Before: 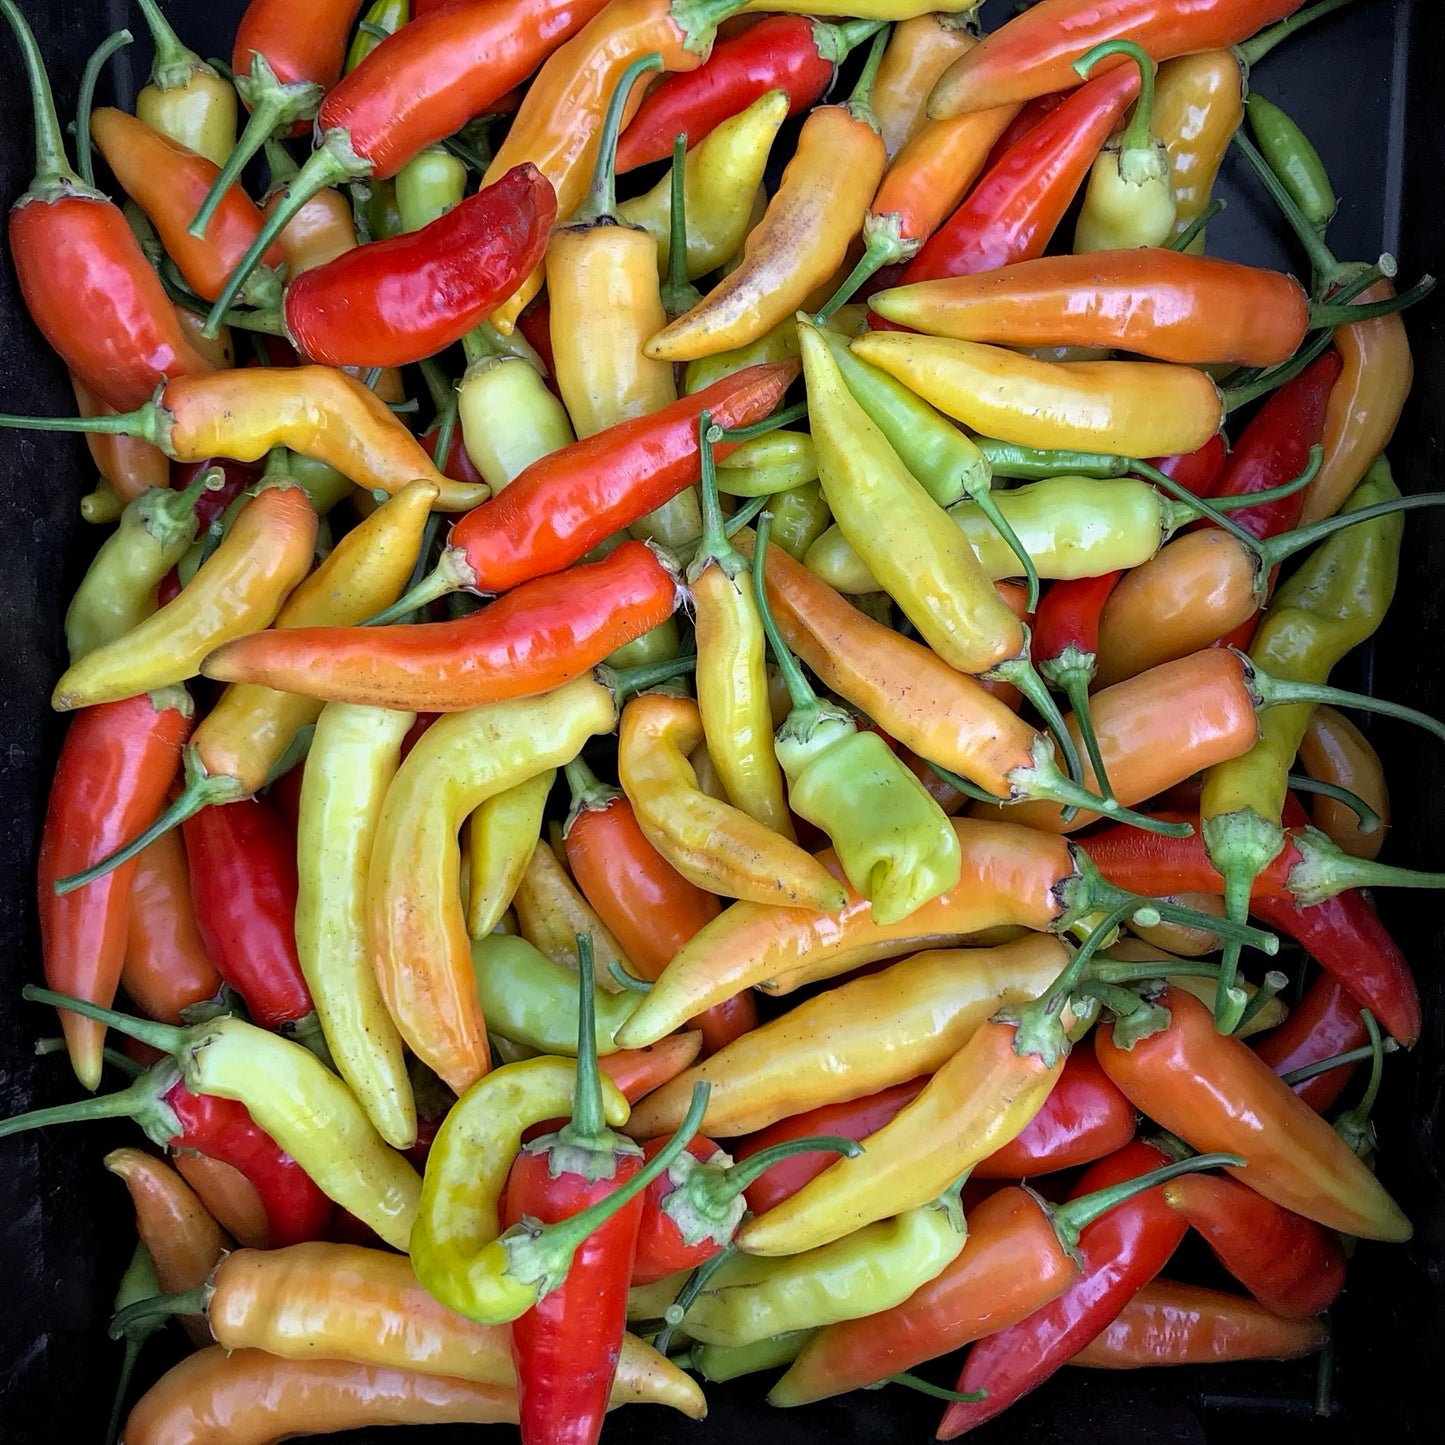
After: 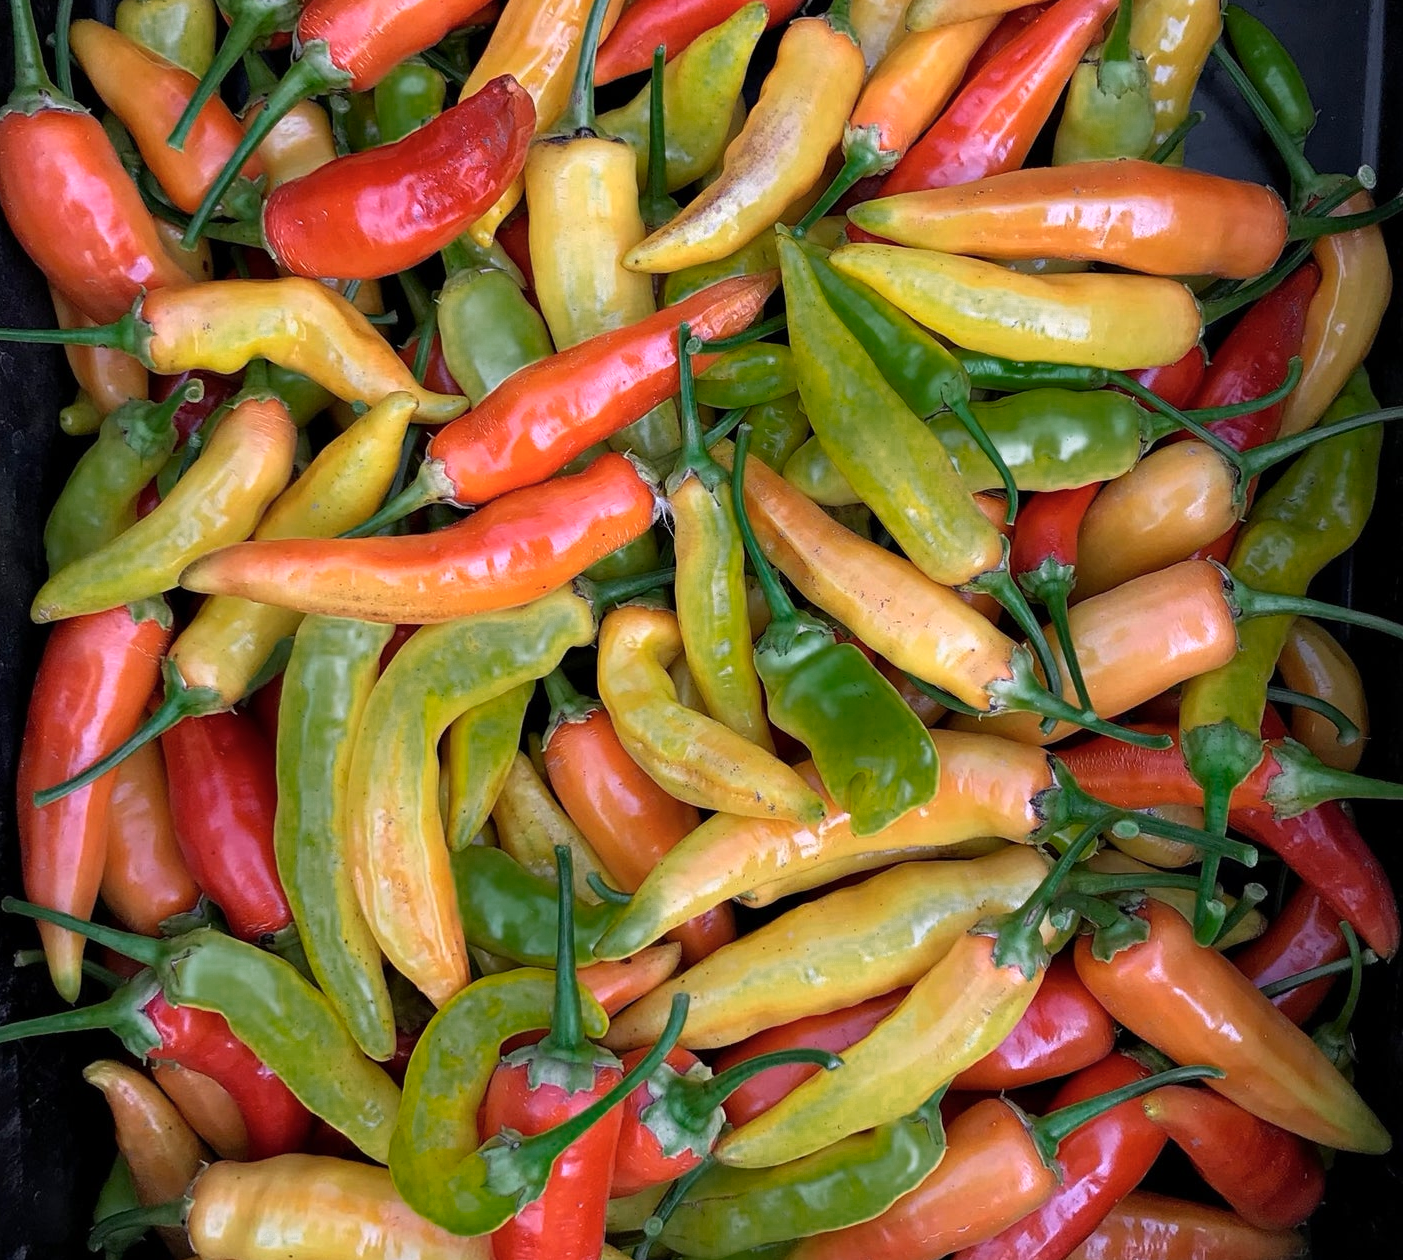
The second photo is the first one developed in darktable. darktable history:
color zones: curves: ch0 [(0.25, 0.5) (0.347, 0.092) (0.75, 0.5)]; ch1 [(0.25, 0.5) (0.33, 0.51) (0.75, 0.5)]
crop: left 1.507%, top 6.147%, right 1.379%, bottom 6.637%
